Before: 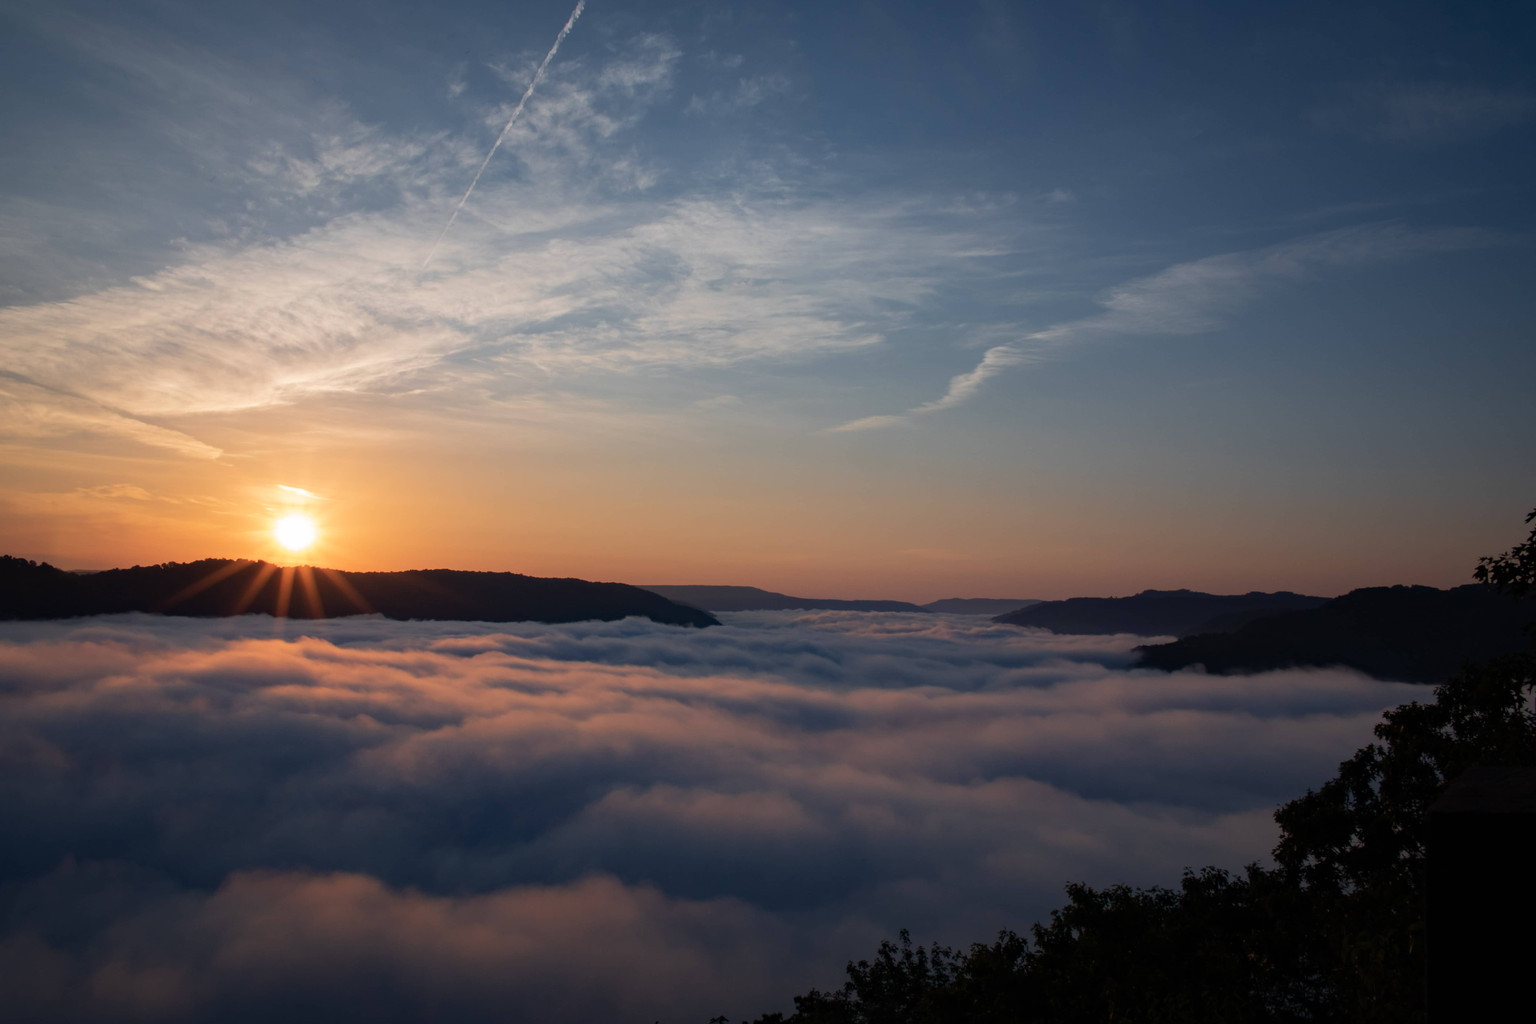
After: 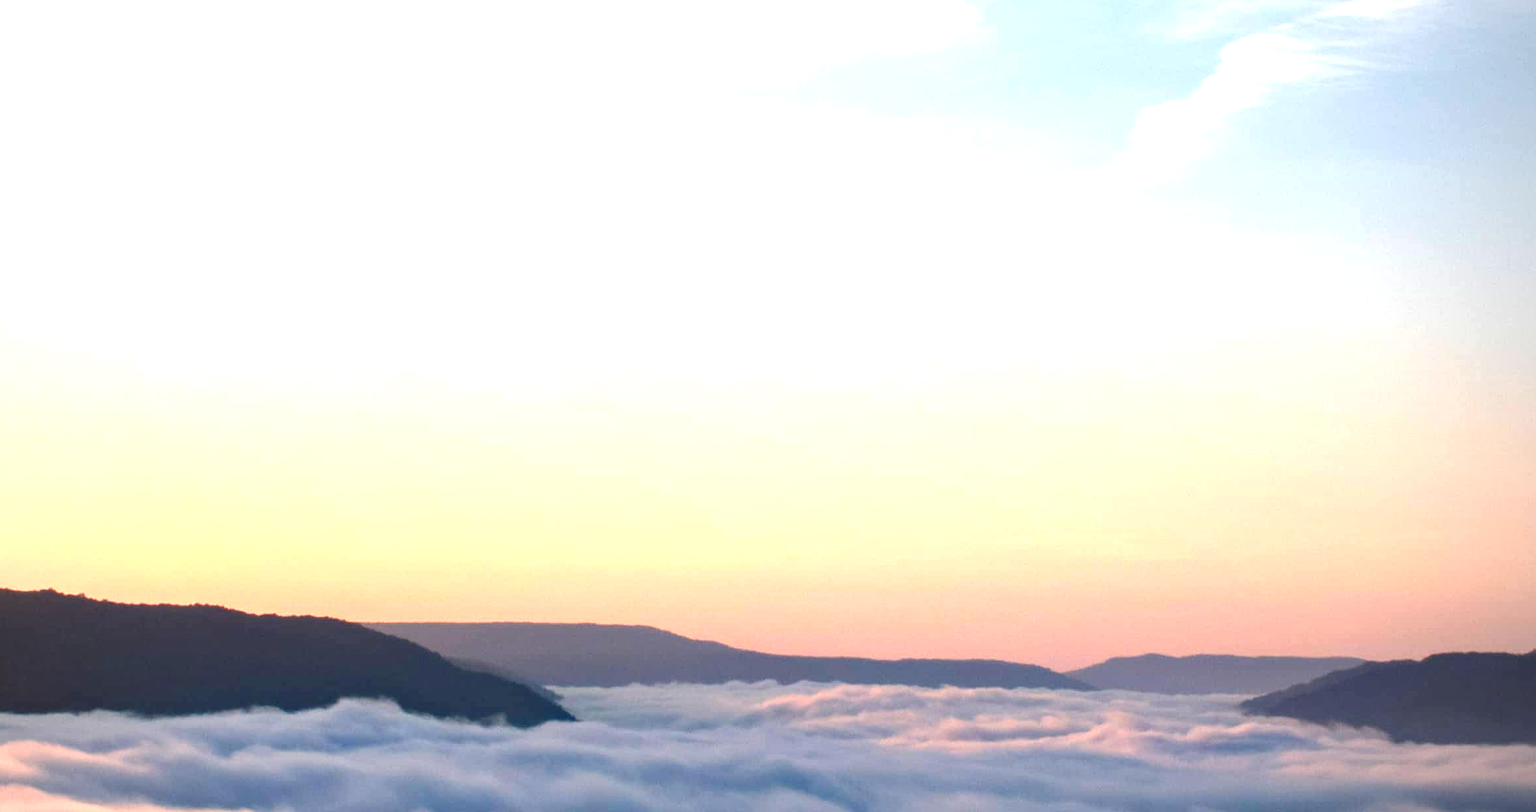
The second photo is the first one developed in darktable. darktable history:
crop: left 31.797%, top 32.481%, right 27.578%, bottom 35.302%
exposure: black level correction 0, exposure 2.349 EV, compensate exposure bias true, compensate highlight preservation false
vignetting: fall-off radius 60.86%, brightness -0.514, saturation -0.509
color calibration: illuminant same as pipeline (D50), adaptation none (bypass), x 0.333, y 0.334, temperature 5021.22 K
